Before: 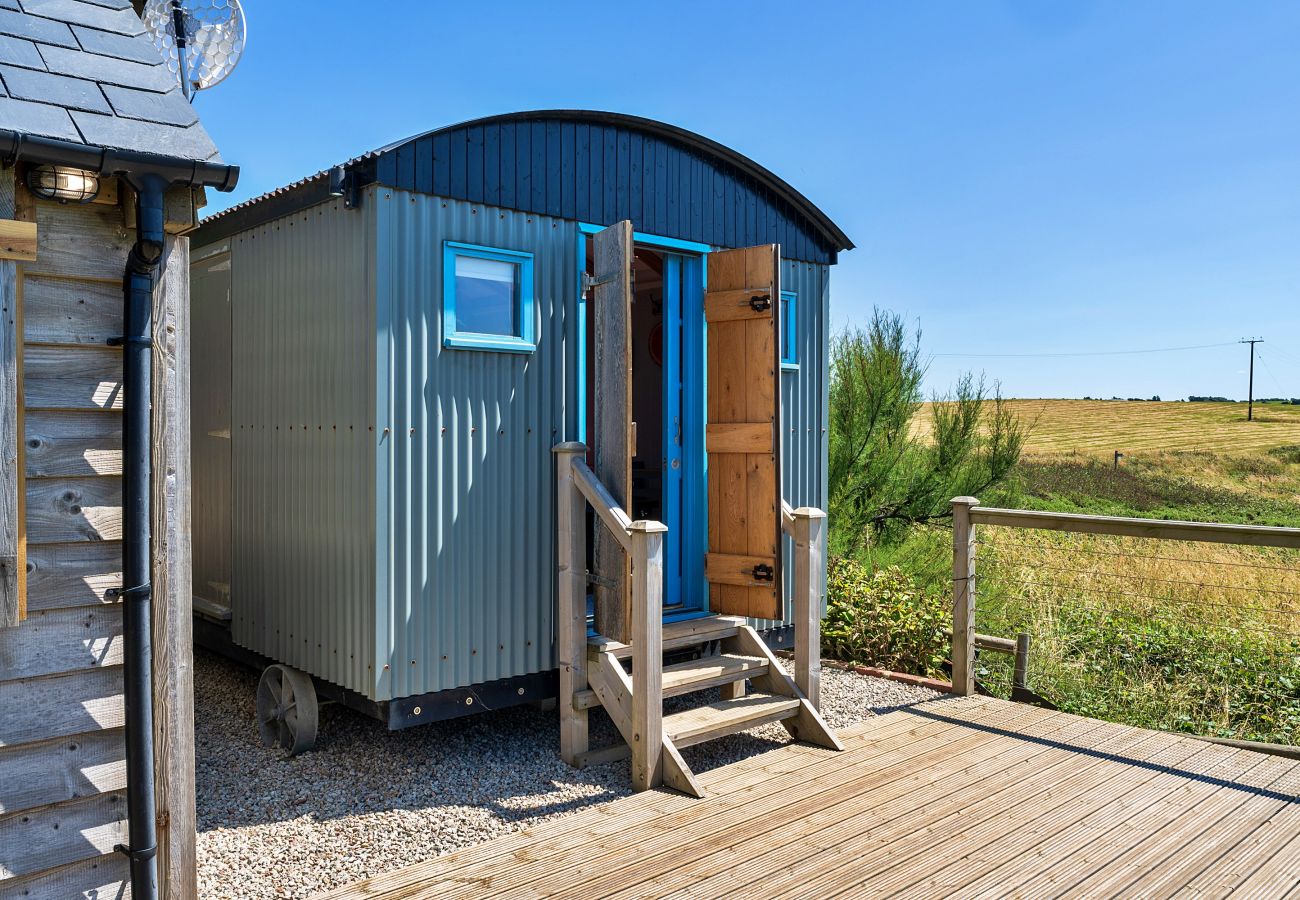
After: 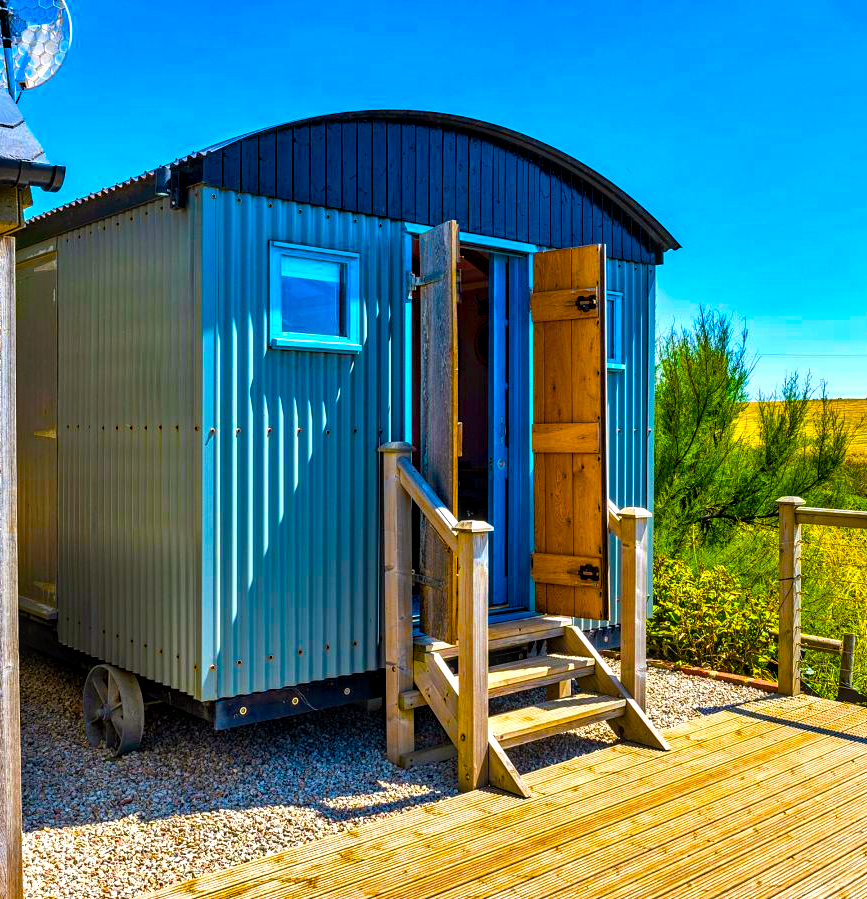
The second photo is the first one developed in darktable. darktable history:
haze removal: compatibility mode true, adaptive false
color balance rgb: linear chroma grading › shadows -9.836%, linear chroma grading › global chroma 19.56%, perceptual saturation grading › global saturation 63.775%, perceptual saturation grading › highlights 58.975%, perceptual saturation grading › mid-tones 49.983%, perceptual saturation grading › shadows 49.39%, perceptual brilliance grading › highlights 10.006%, perceptual brilliance grading › mid-tones 5.198%
local contrast: on, module defaults
crop and rotate: left 13.4%, right 19.878%
